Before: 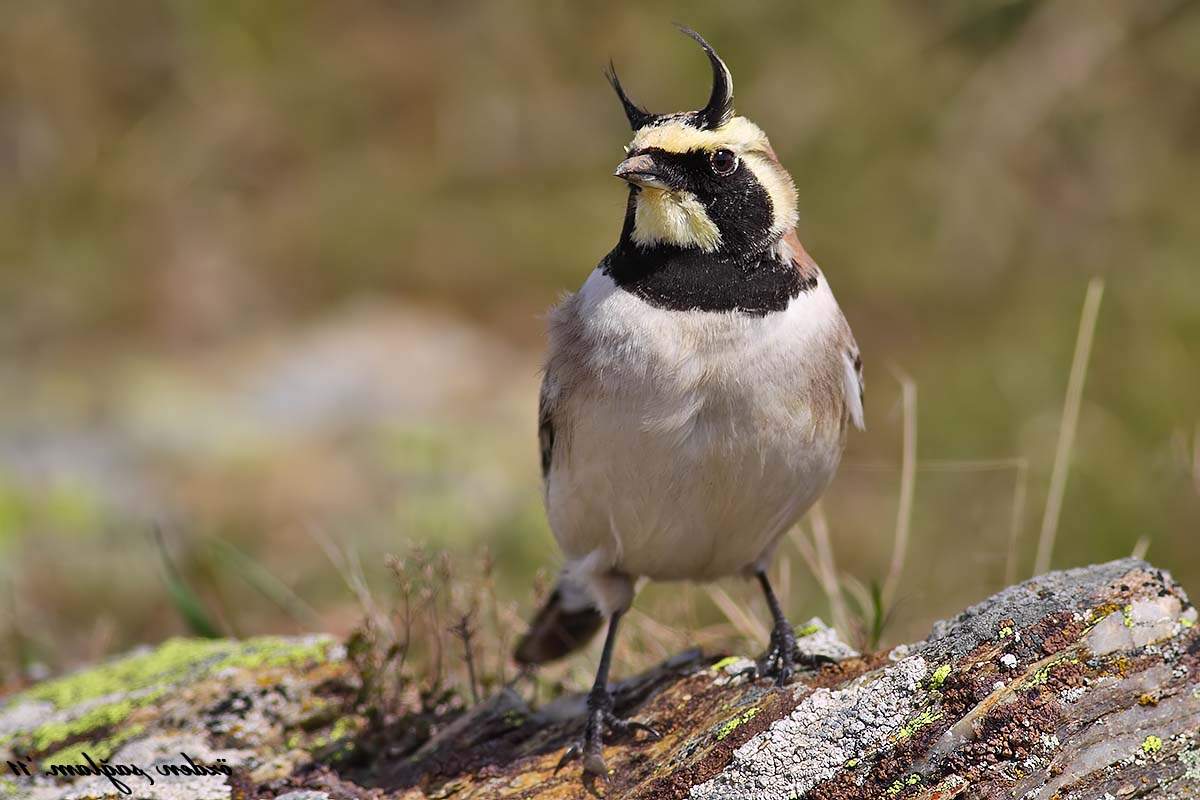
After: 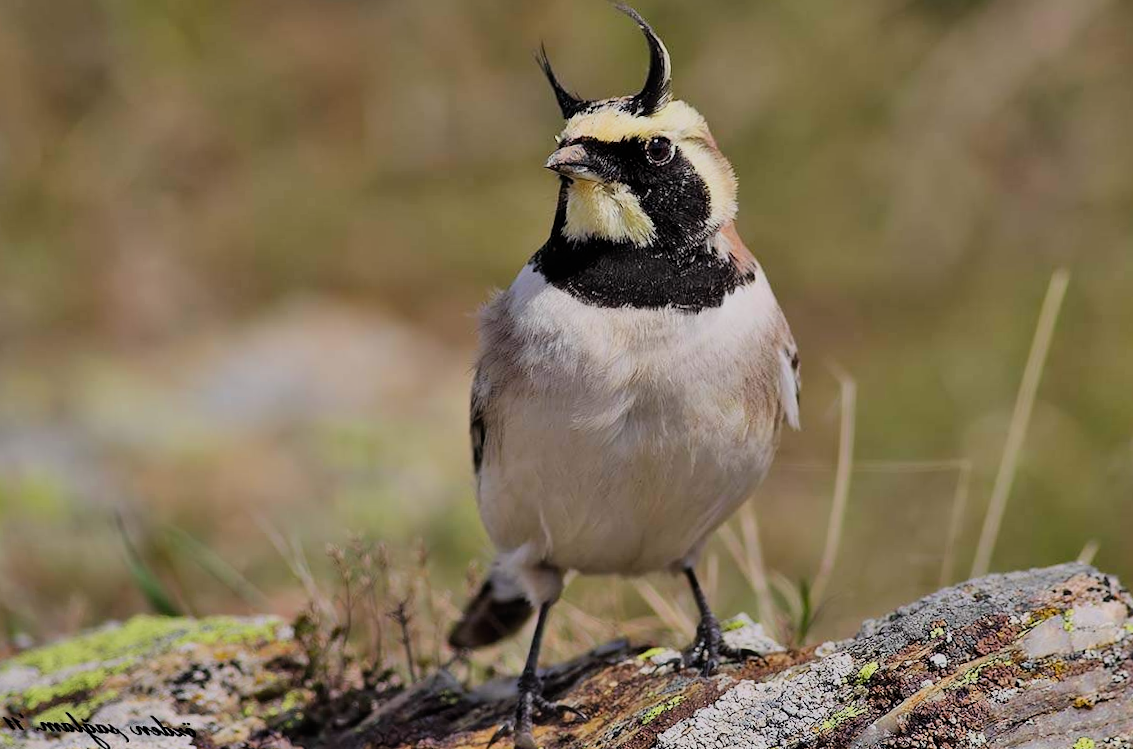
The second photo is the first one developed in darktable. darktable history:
filmic rgb: black relative exposure -7.65 EV, white relative exposure 4.56 EV, hardness 3.61, color science v6 (2022)
rotate and perspective: rotation 0.062°, lens shift (vertical) 0.115, lens shift (horizontal) -0.133, crop left 0.047, crop right 0.94, crop top 0.061, crop bottom 0.94
shadows and highlights: white point adjustment 0.1, highlights -70, soften with gaussian
